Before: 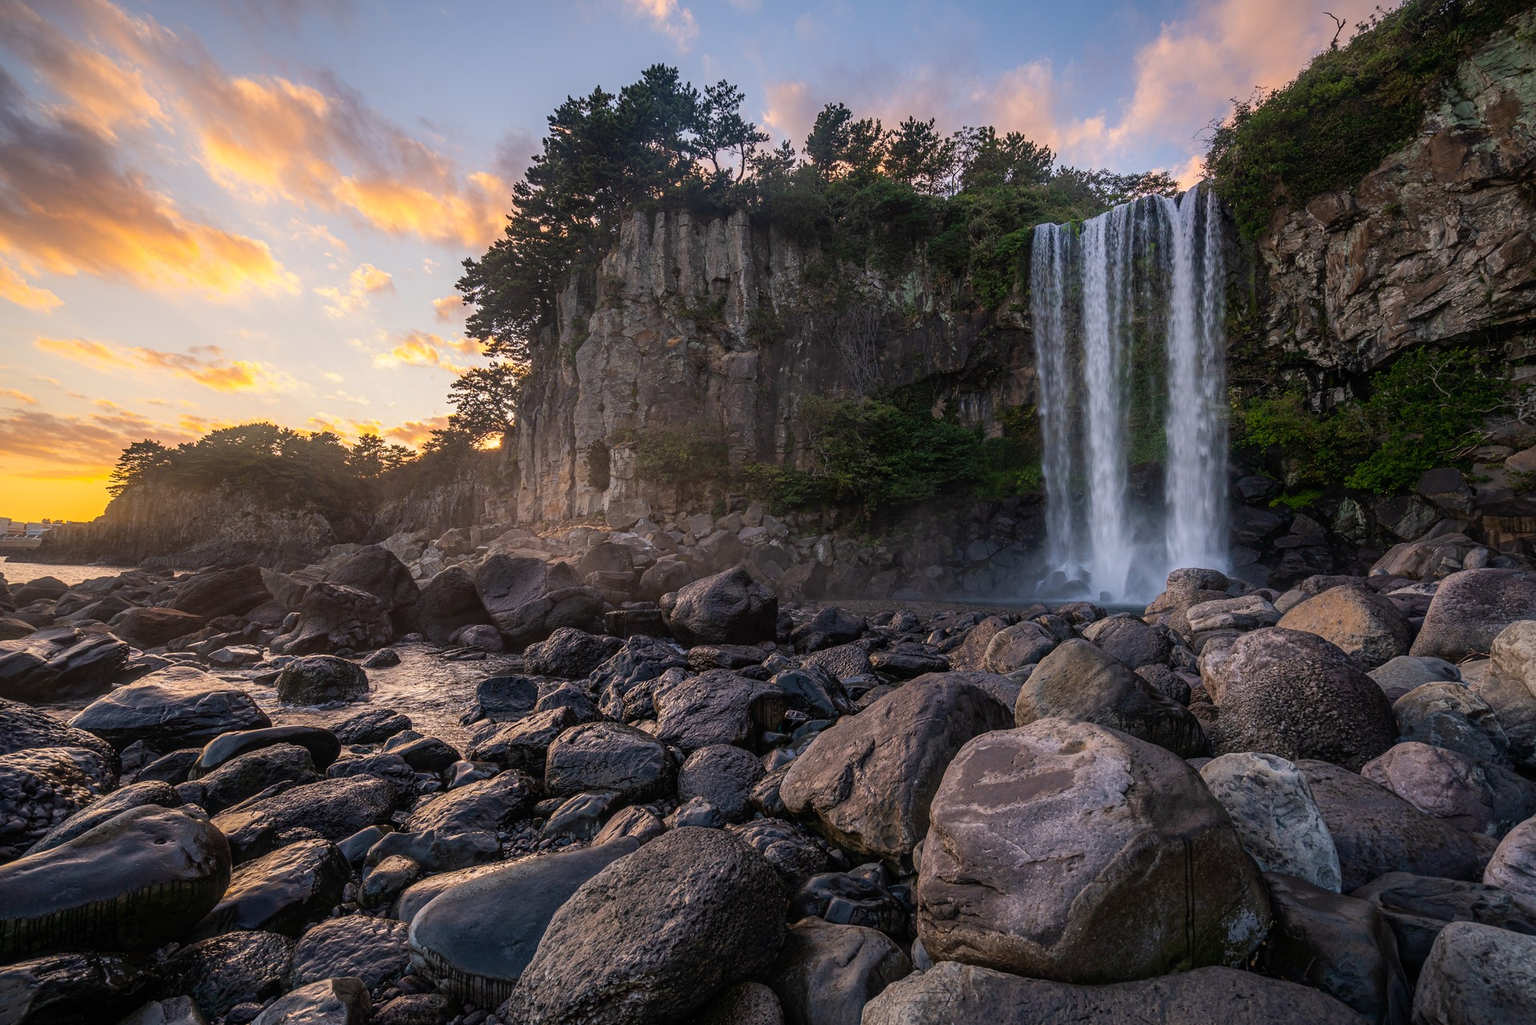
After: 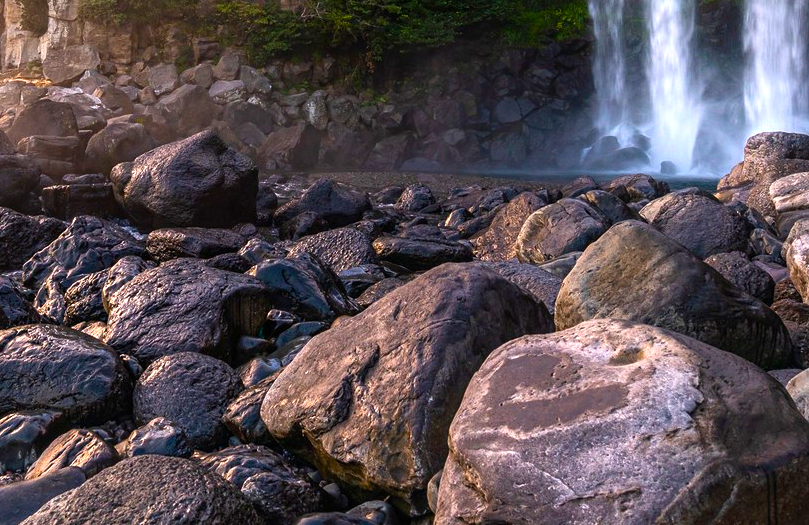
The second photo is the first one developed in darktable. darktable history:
crop: left 37.221%, top 45.169%, right 20.63%, bottom 13.777%
exposure: exposure 0.74 EV, compensate highlight preservation false
contrast brightness saturation: saturation -0.1
color balance rgb: linear chroma grading › global chroma 9%, perceptual saturation grading › global saturation 36%, perceptual saturation grading › shadows 35%, perceptual brilliance grading › global brilliance 15%, perceptual brilliance grading › shadows -35%, global vibrance 15%
